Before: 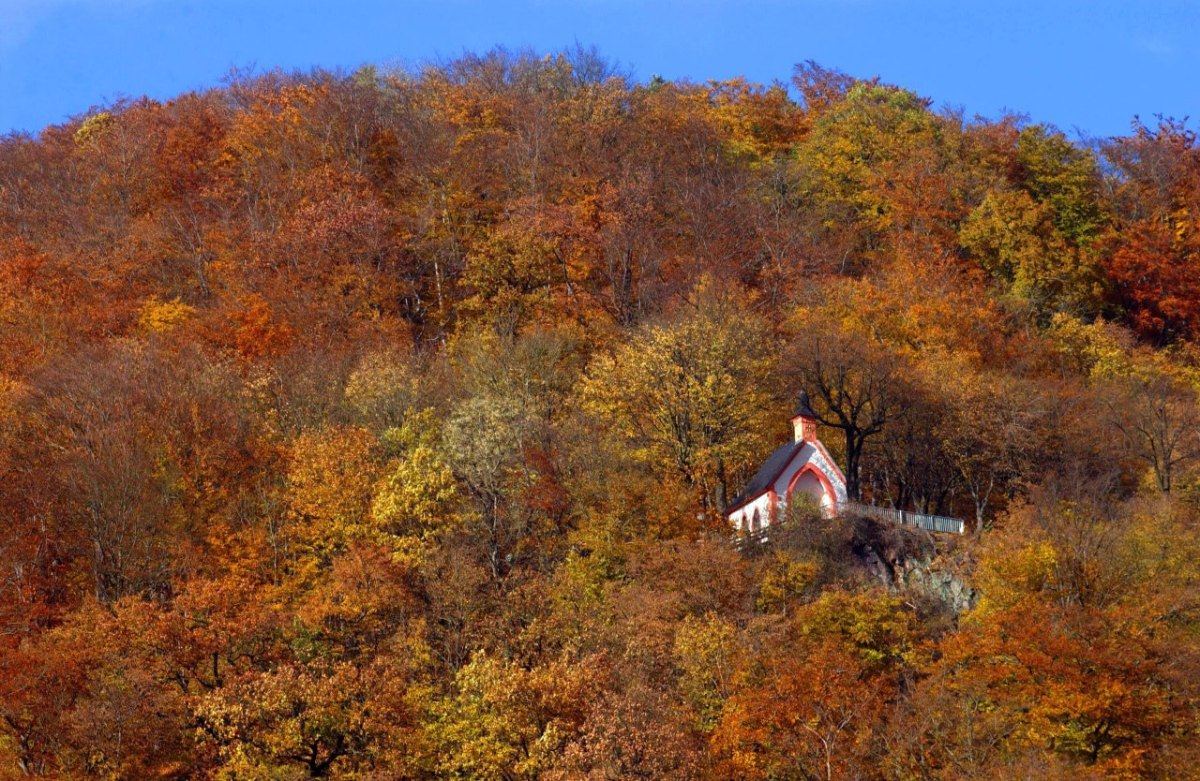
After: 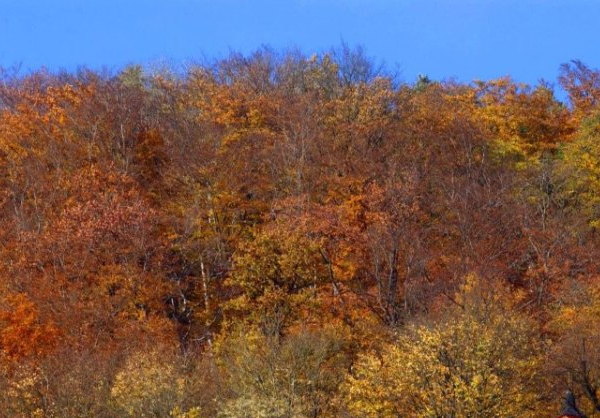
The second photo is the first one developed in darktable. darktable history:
crop: left 19.556%, right 30.401%, bottom 46.458%
